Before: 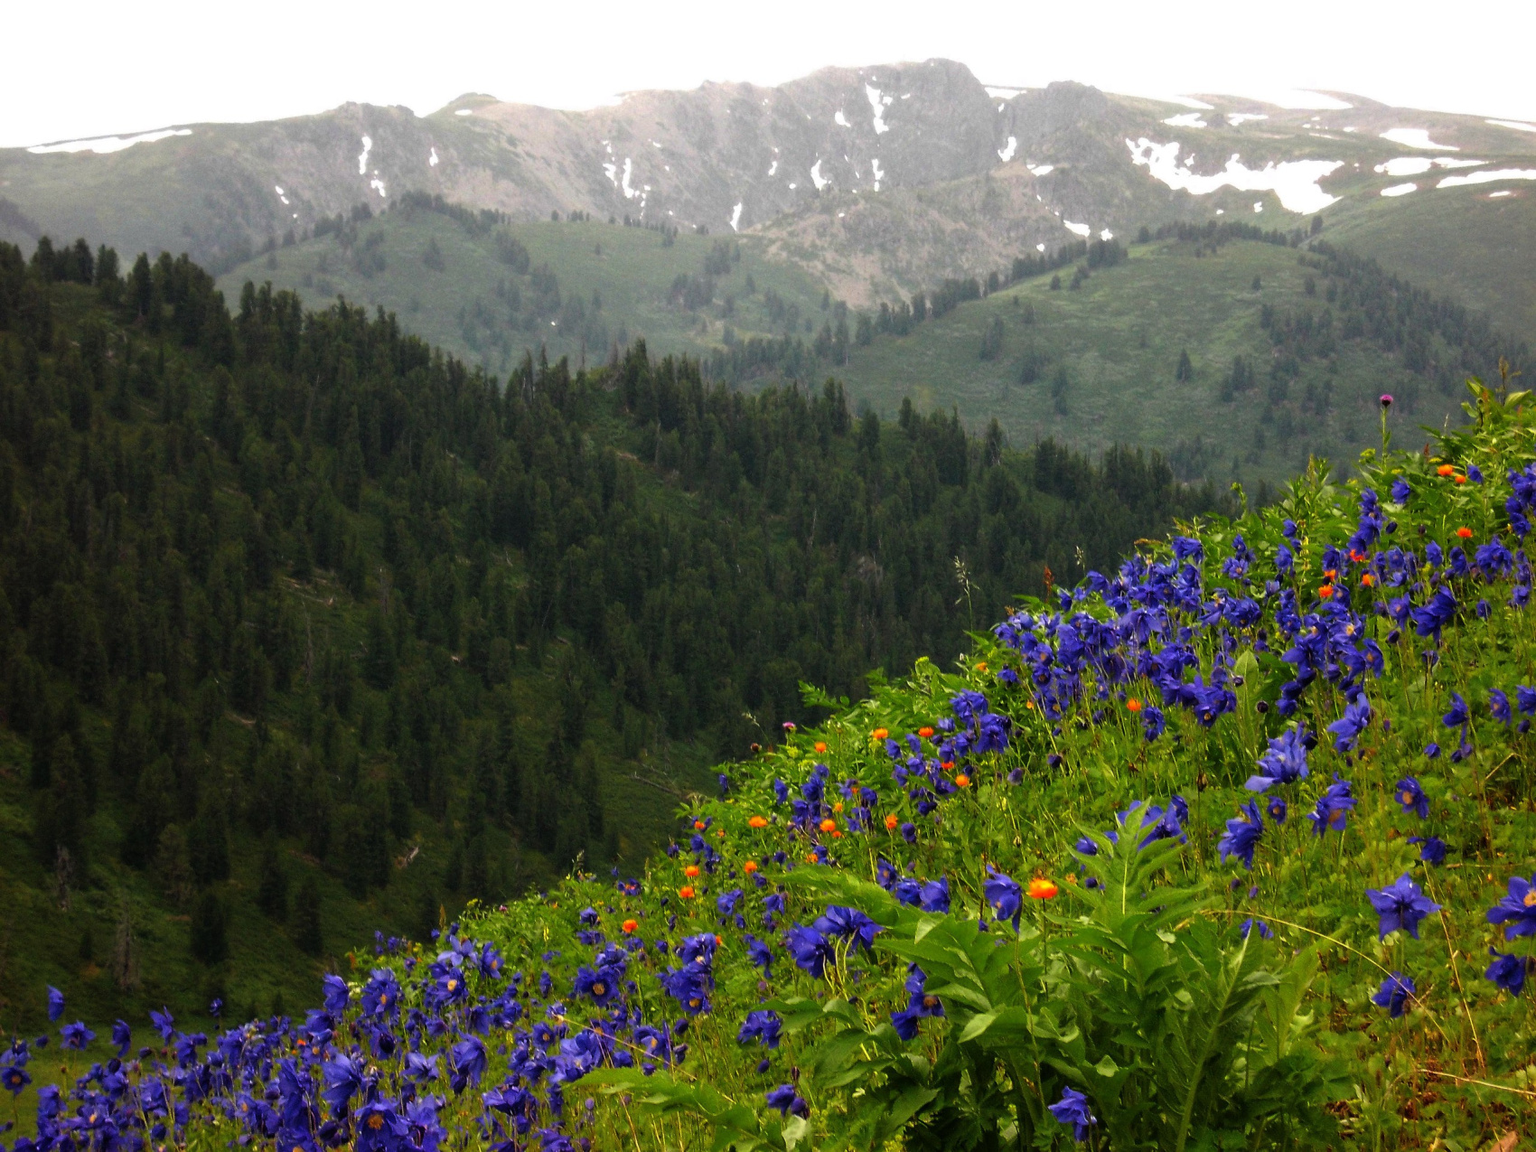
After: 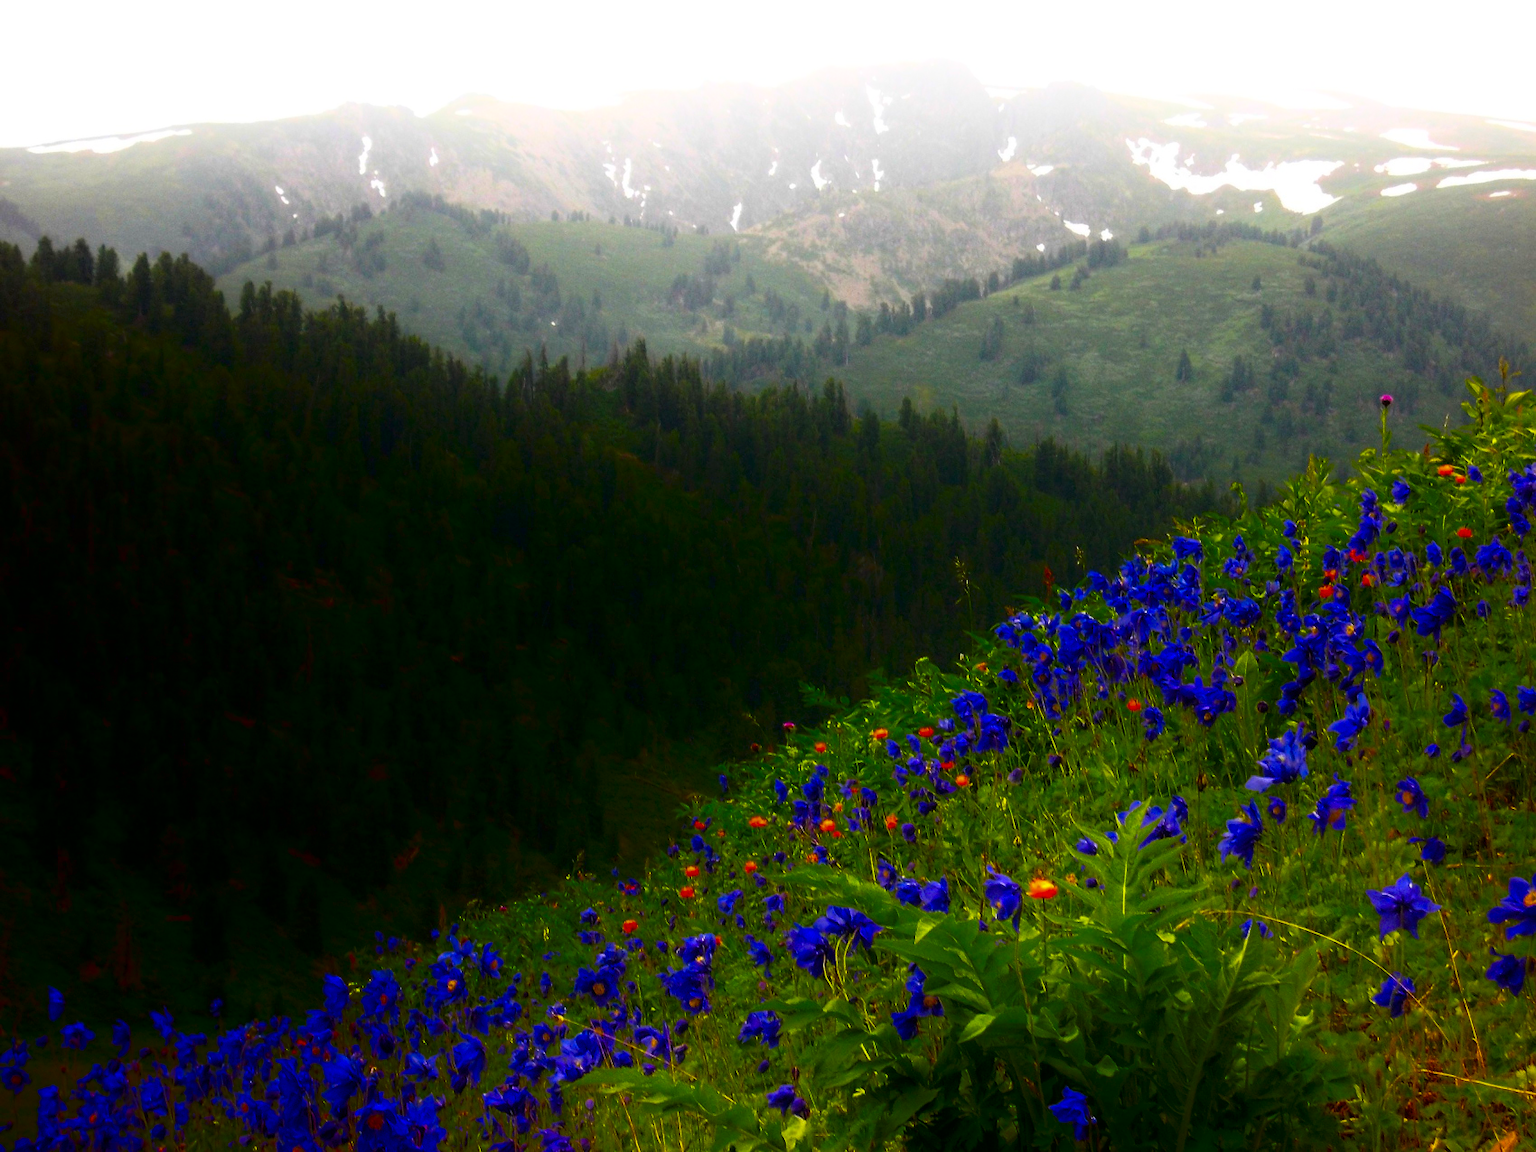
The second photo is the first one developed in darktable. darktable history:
color balance rgb: linear chroma grading › global chroma 15%, perceptual saturation grading › global saturation 30%
shadows and highlights: shadows -90, highlights 90, soften with gaussian
